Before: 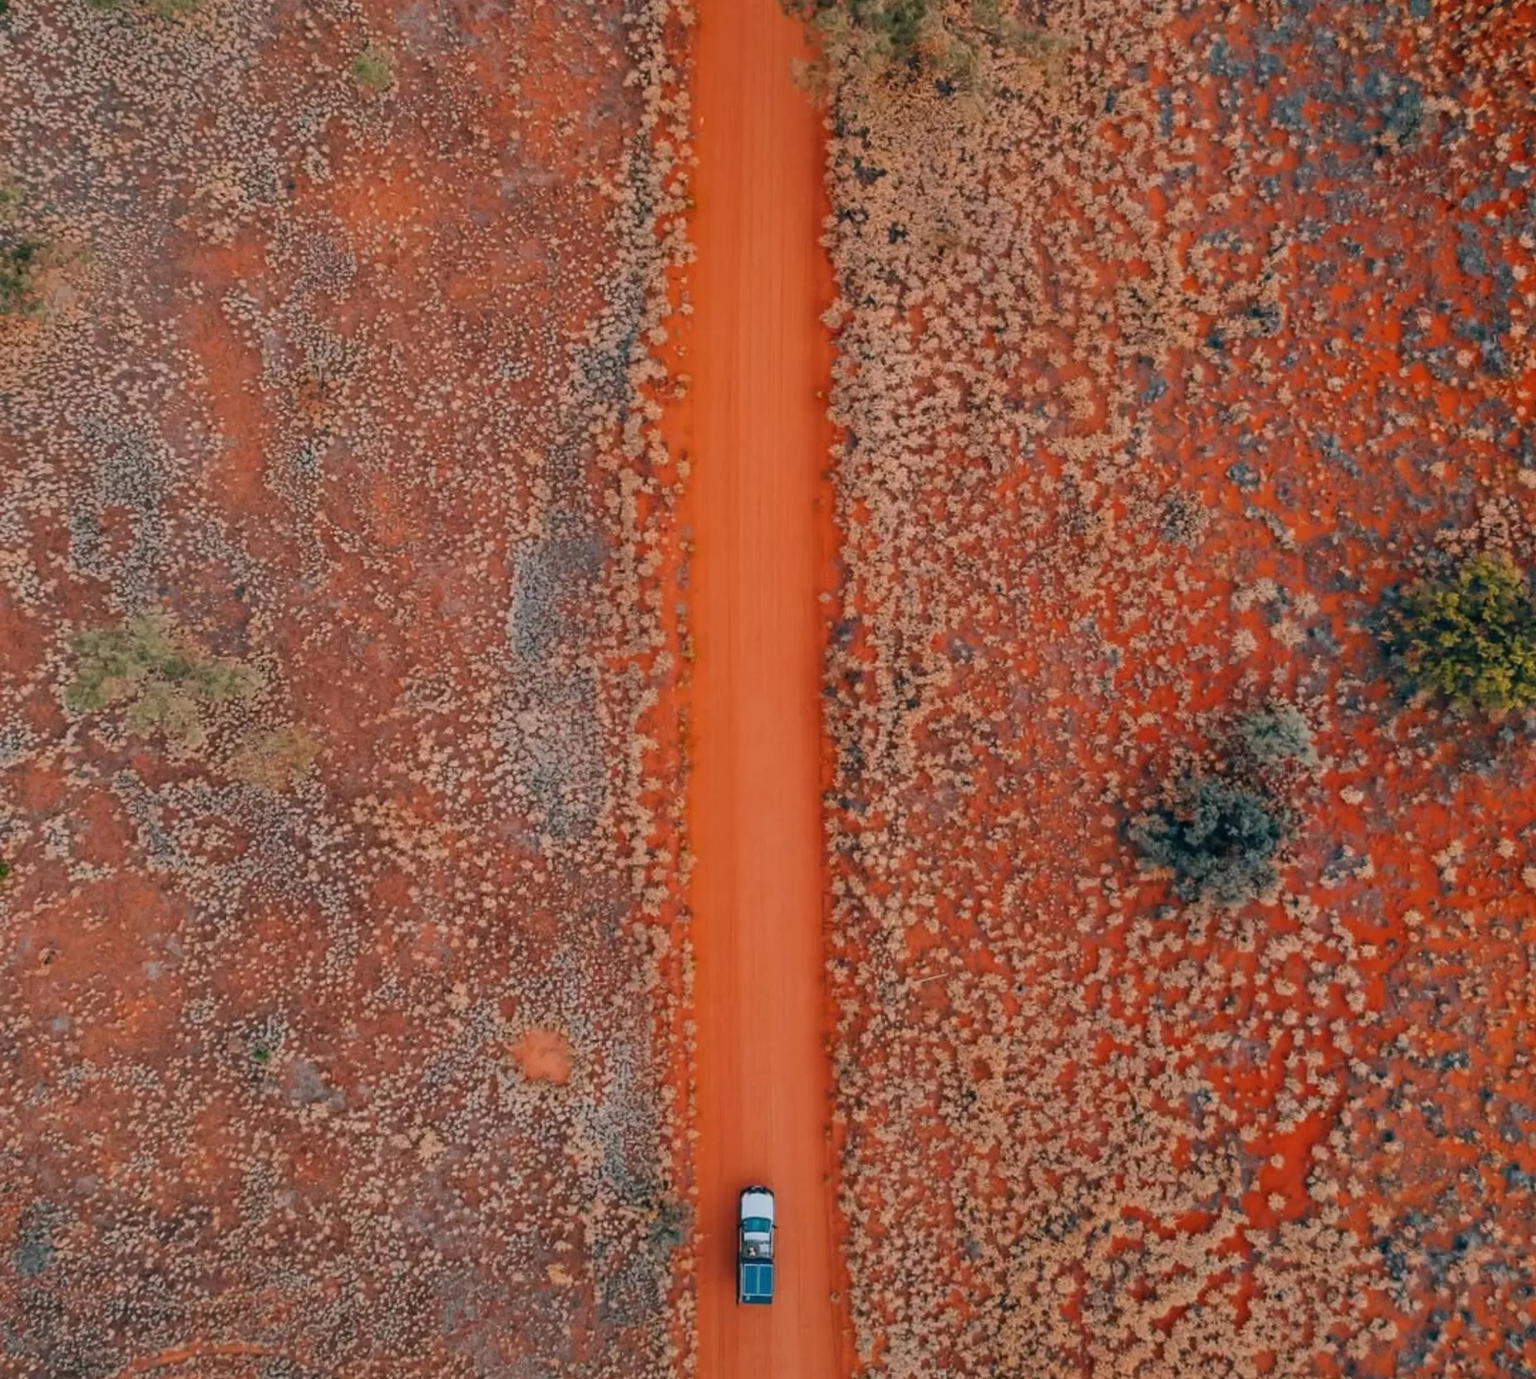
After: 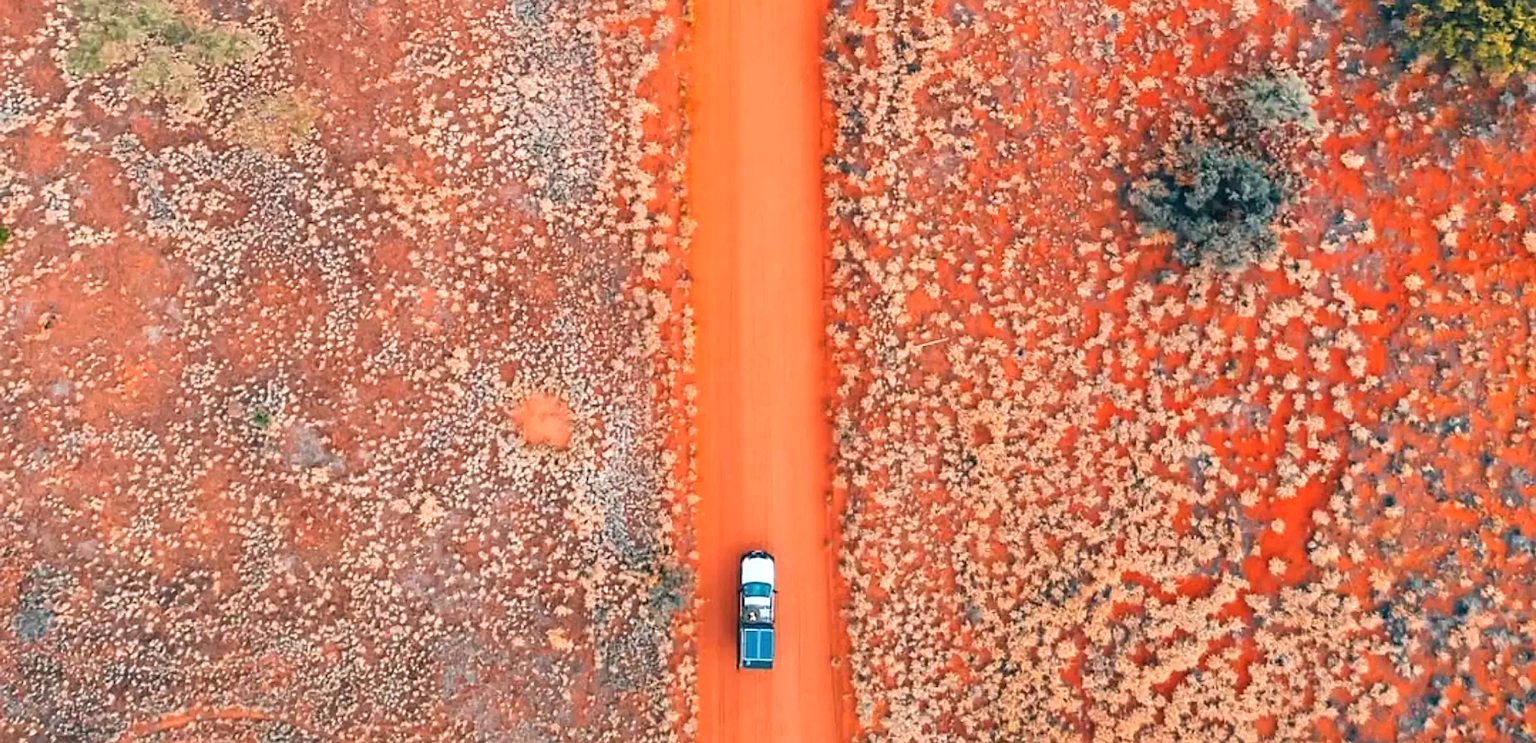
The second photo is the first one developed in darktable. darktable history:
sharpen: on, module defaults
crop and rotate: top 46.13%, right 0.008%
exposure: black level correction 0, exposure 1.095 EV, compensate highlight preservation false
